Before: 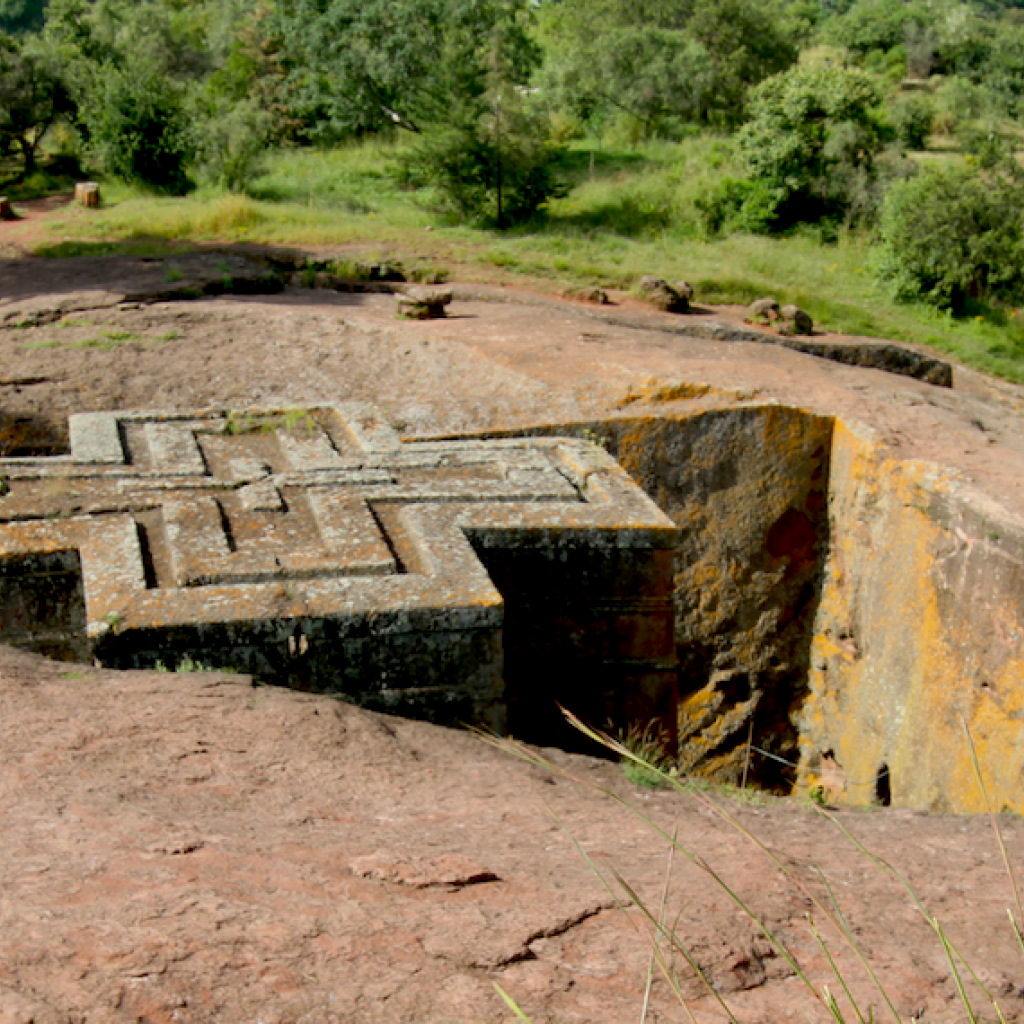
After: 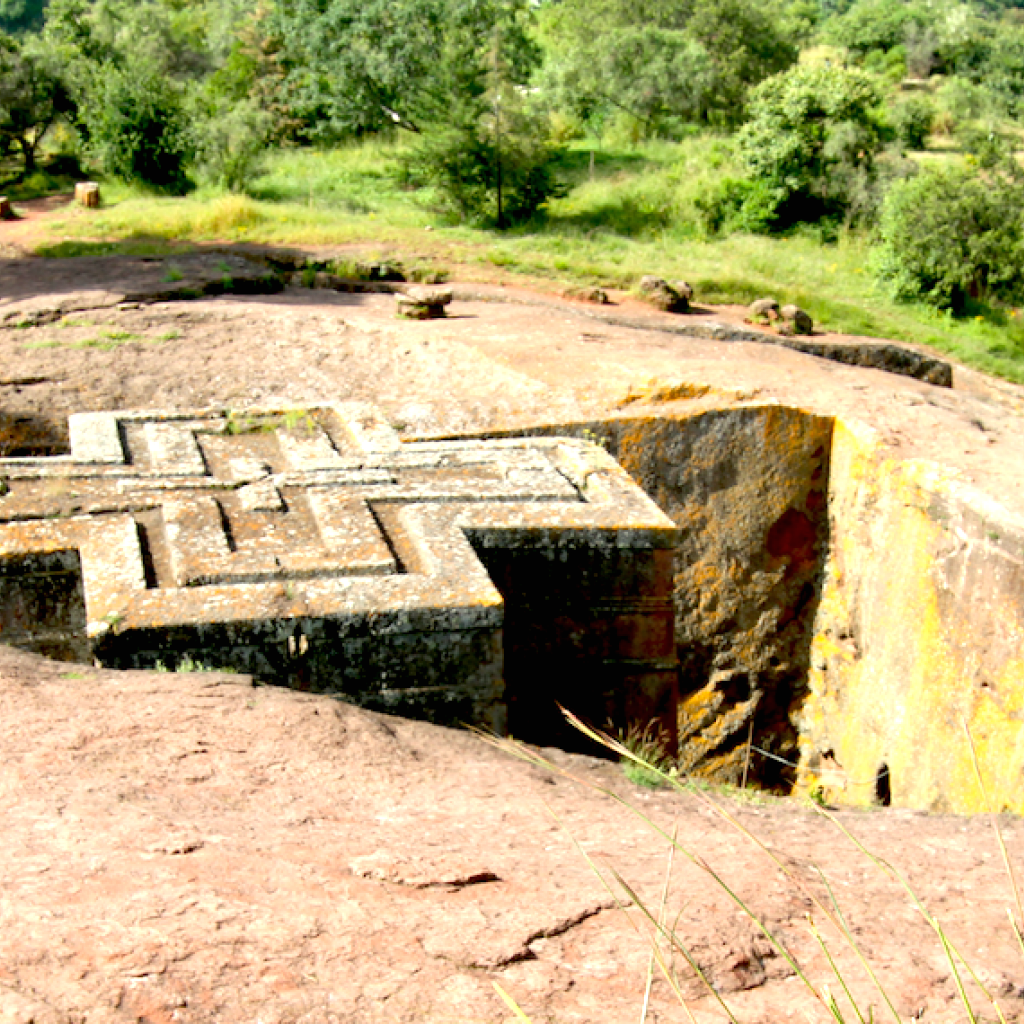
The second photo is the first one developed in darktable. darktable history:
exposure: black level correction 0, exposure 1.122 EV, compensate highlight preservation false
